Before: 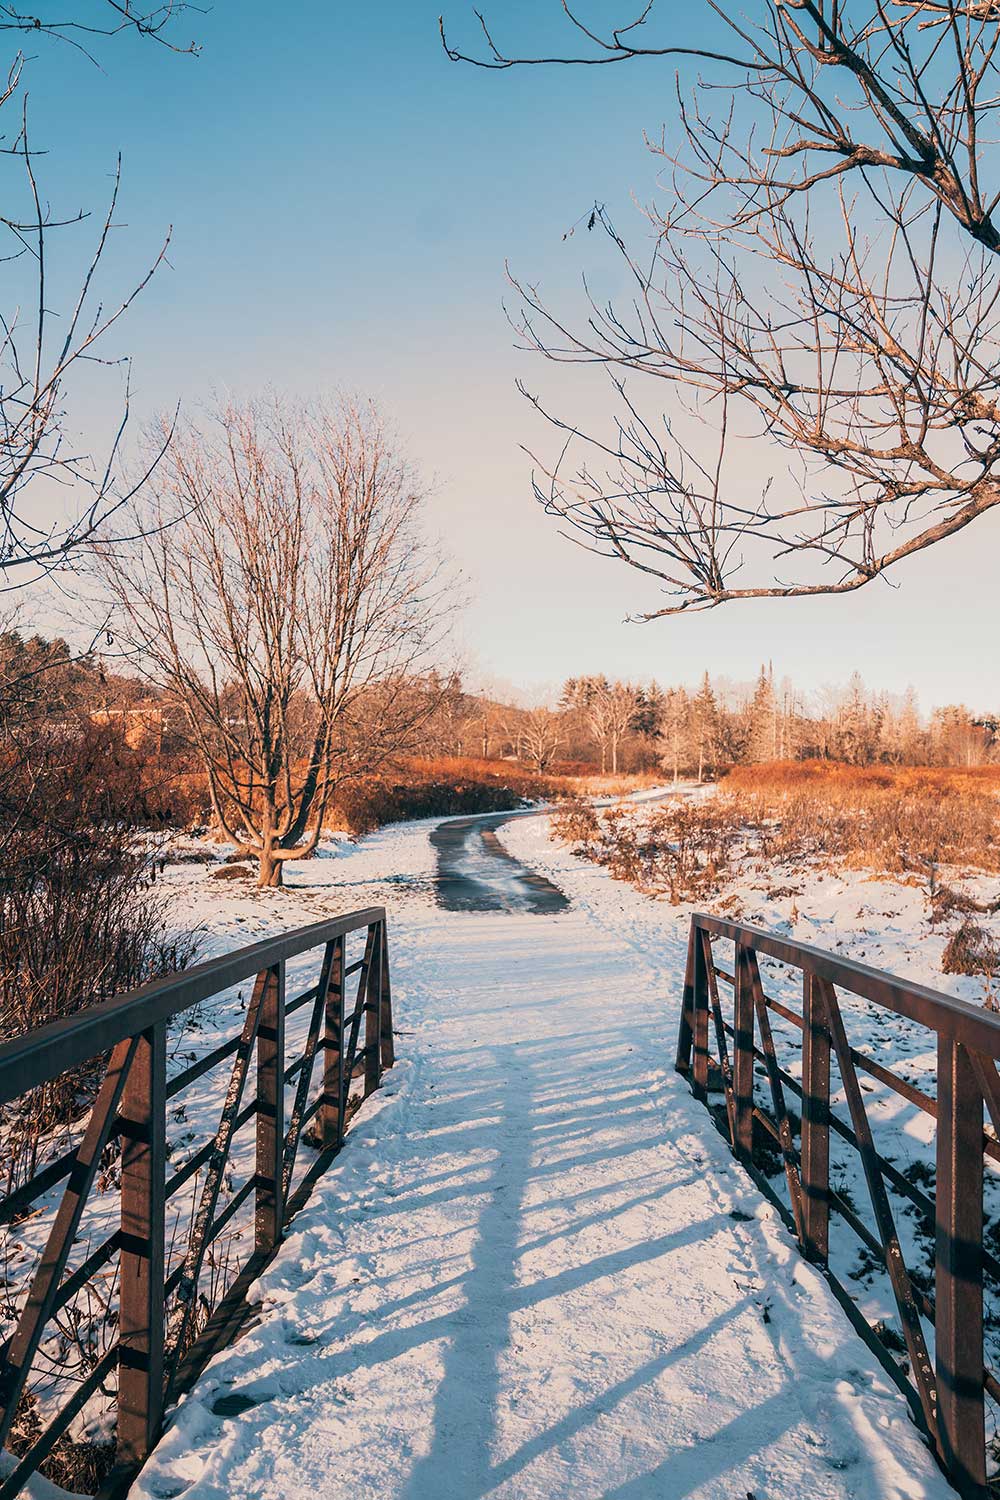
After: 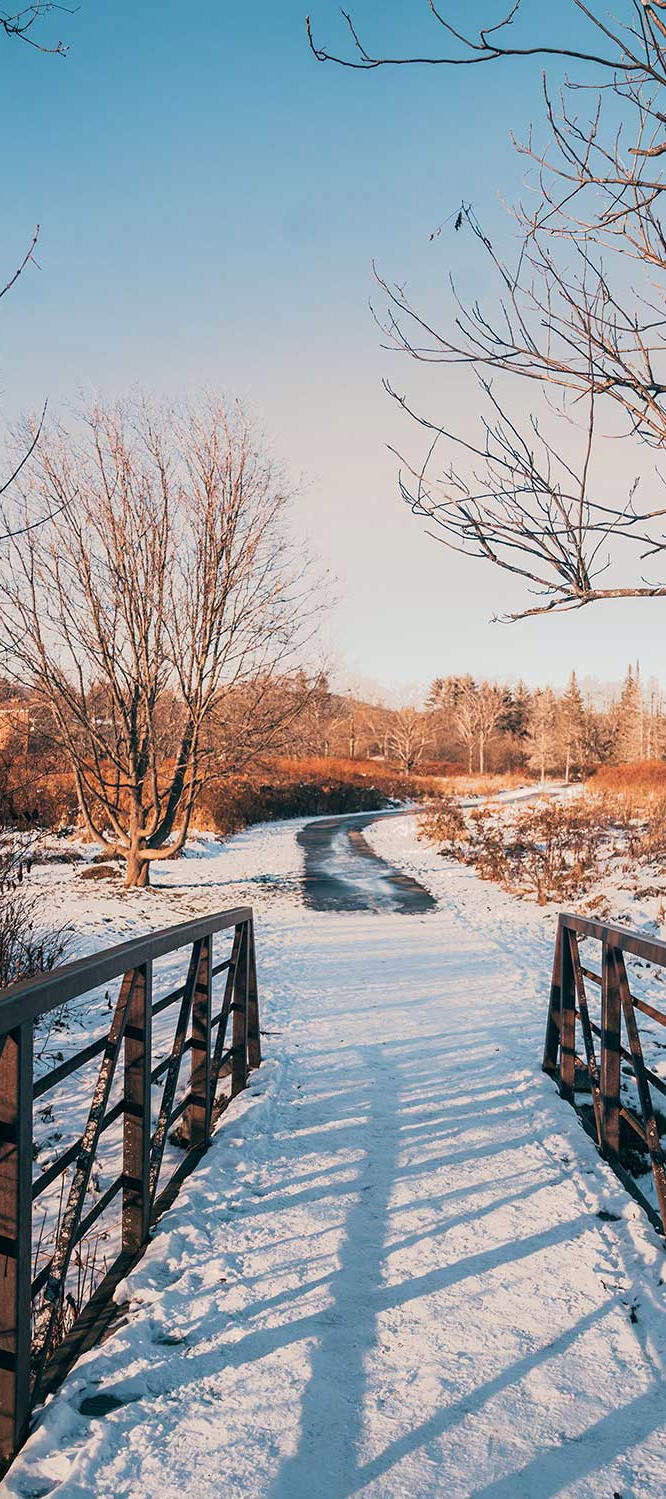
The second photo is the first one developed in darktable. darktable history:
white balance: red 0.986, blue 1.01
crop and rotate: left 13.342%, right 19.991%
